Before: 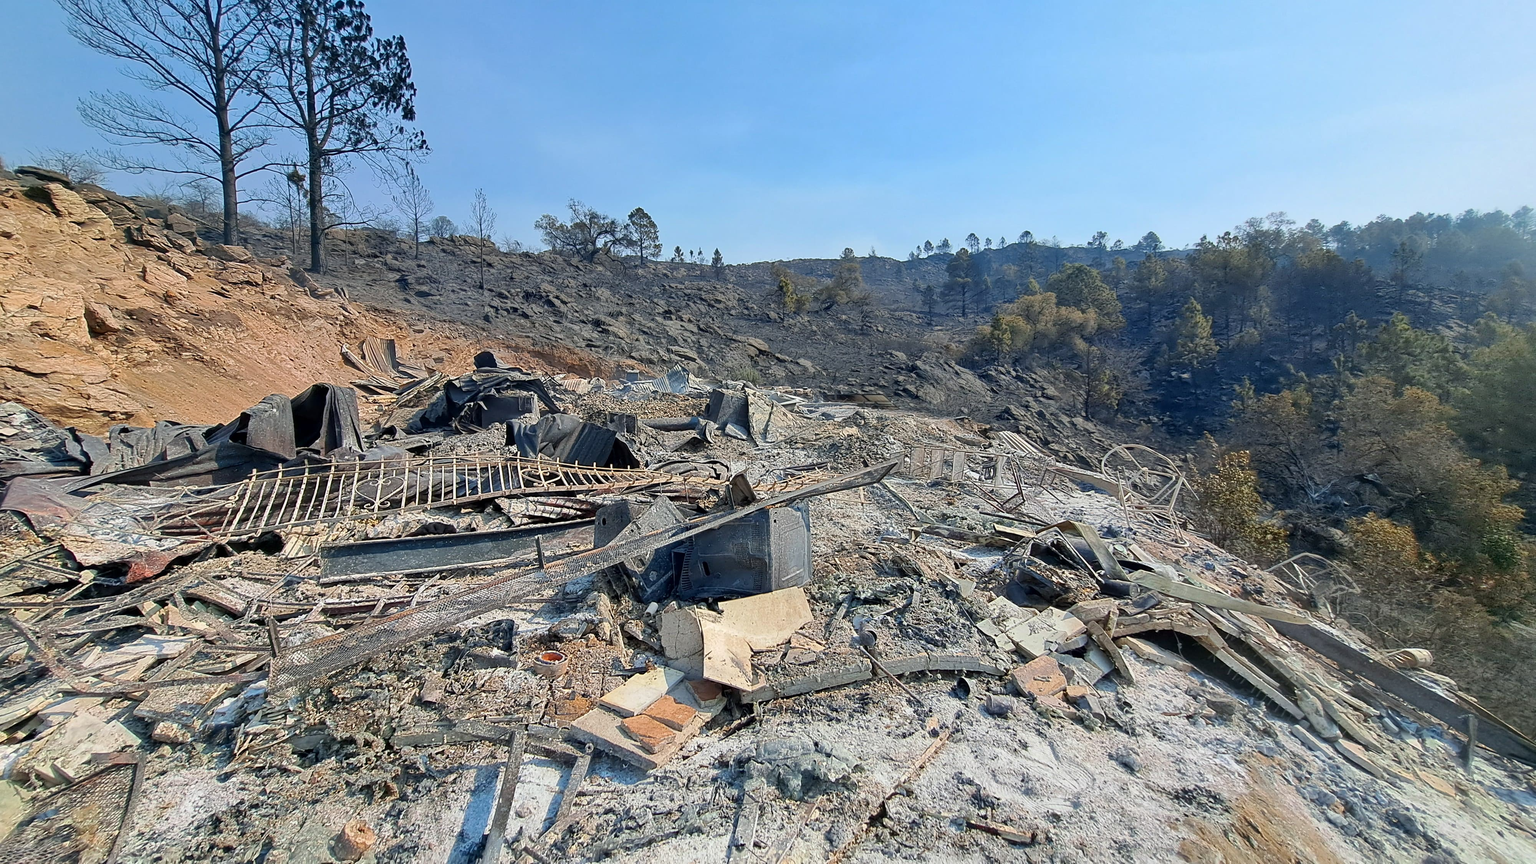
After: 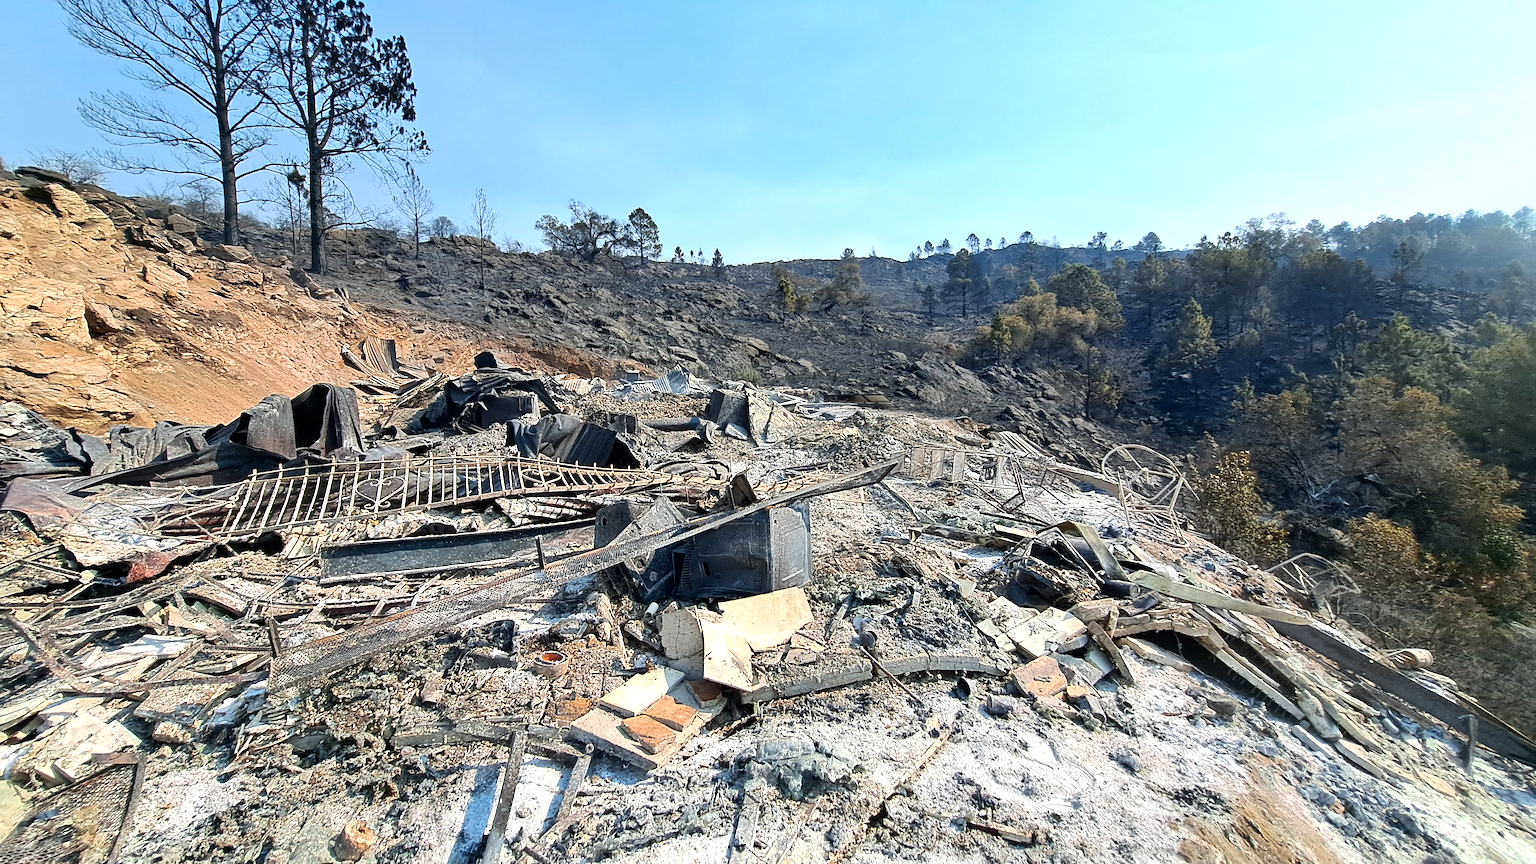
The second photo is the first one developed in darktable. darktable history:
tone equalizer: -8 EV -0.748 EV, -7 EV -0.723 EV, -6 EV -0.627 EV, -5 EV -0.371 EV, -3 EV 0.365 EV, -2 EV 0.6 EV, -1 EV 0.681 EV, +0 EV 0.727 EV, edges refinement/feathering 500, mask exposure compensation -1.57 EV, preserve details no
